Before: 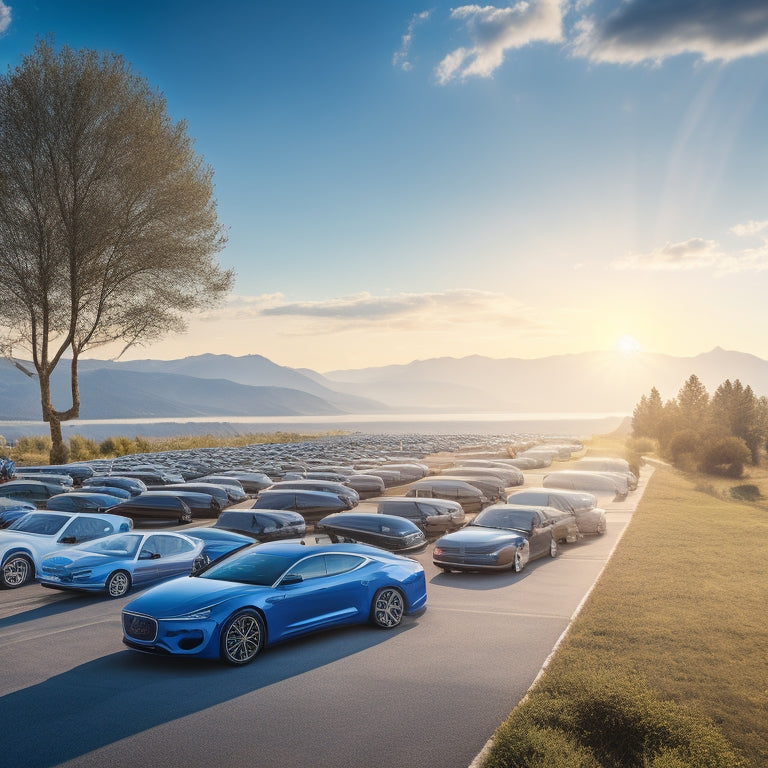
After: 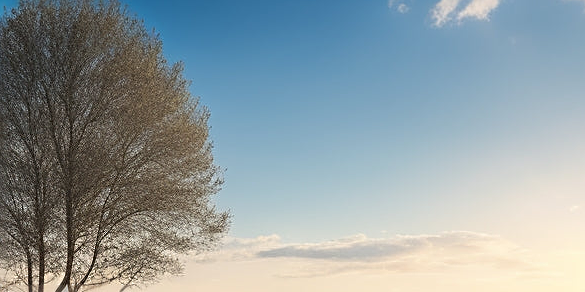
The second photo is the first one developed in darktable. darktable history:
crop: left 0.579%, top 7.627%, right 23.167%, bottom 54.275%
sharpen: radius 2.543, amount 0.636
